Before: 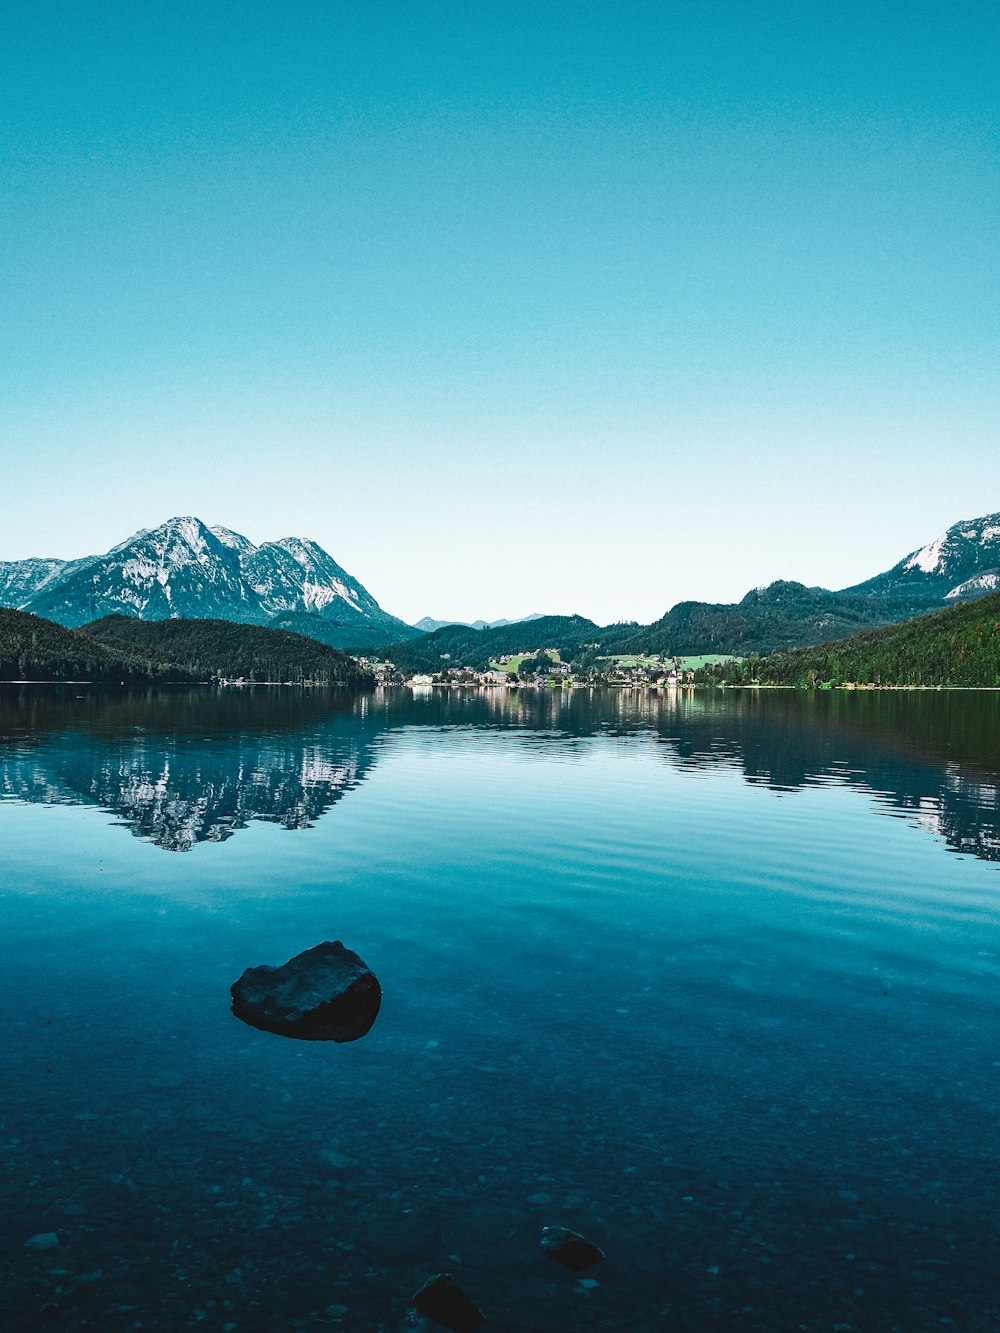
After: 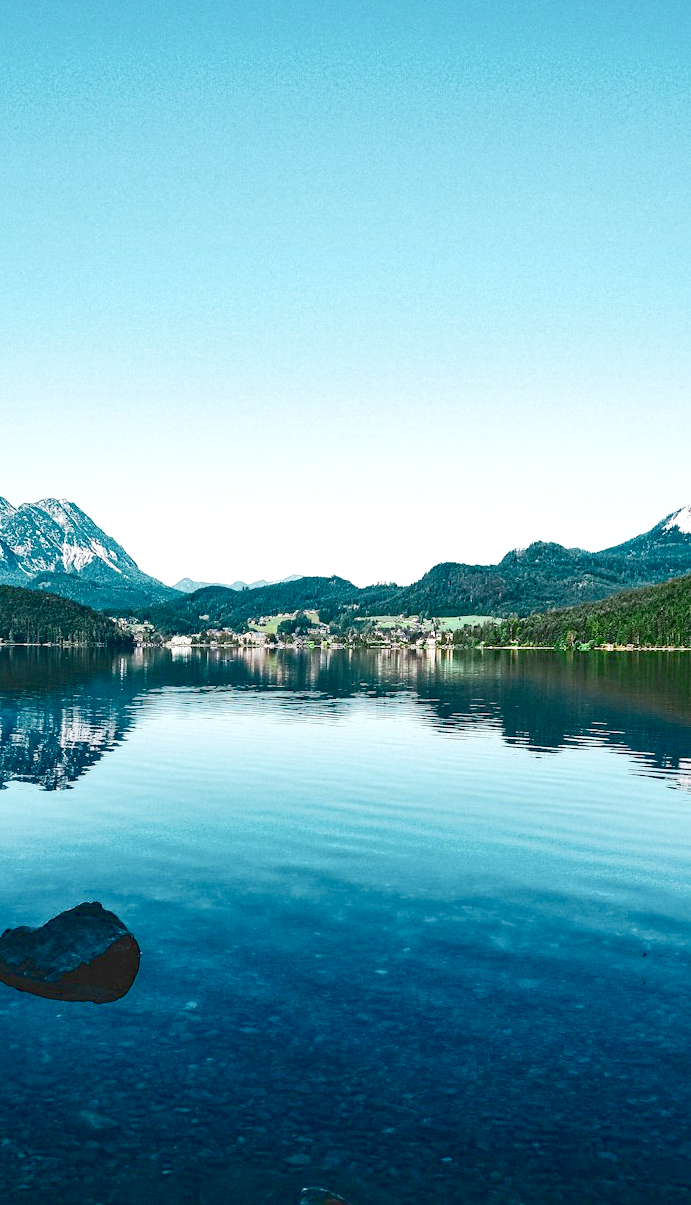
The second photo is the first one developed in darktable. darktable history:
color balance rgb: perceptual saturation grading › global saturation 20%, perceptual saturation grading › highlights -49.621%, perceptual saturation grading › shadows 23.971%, global vibrance -8.726%, contrast -13.554%, saturation formula JzAzBz (2021)
crop and rotate: left 24.177%, top 2.931%, right 6.693%, bottom 6.65%
exposure: exposure 0.601 EV, compensate highlight preservation false
local contrast: mode bilateral grid, contrast 19, coarseness 50, detail 120%, midtone range 0.2
